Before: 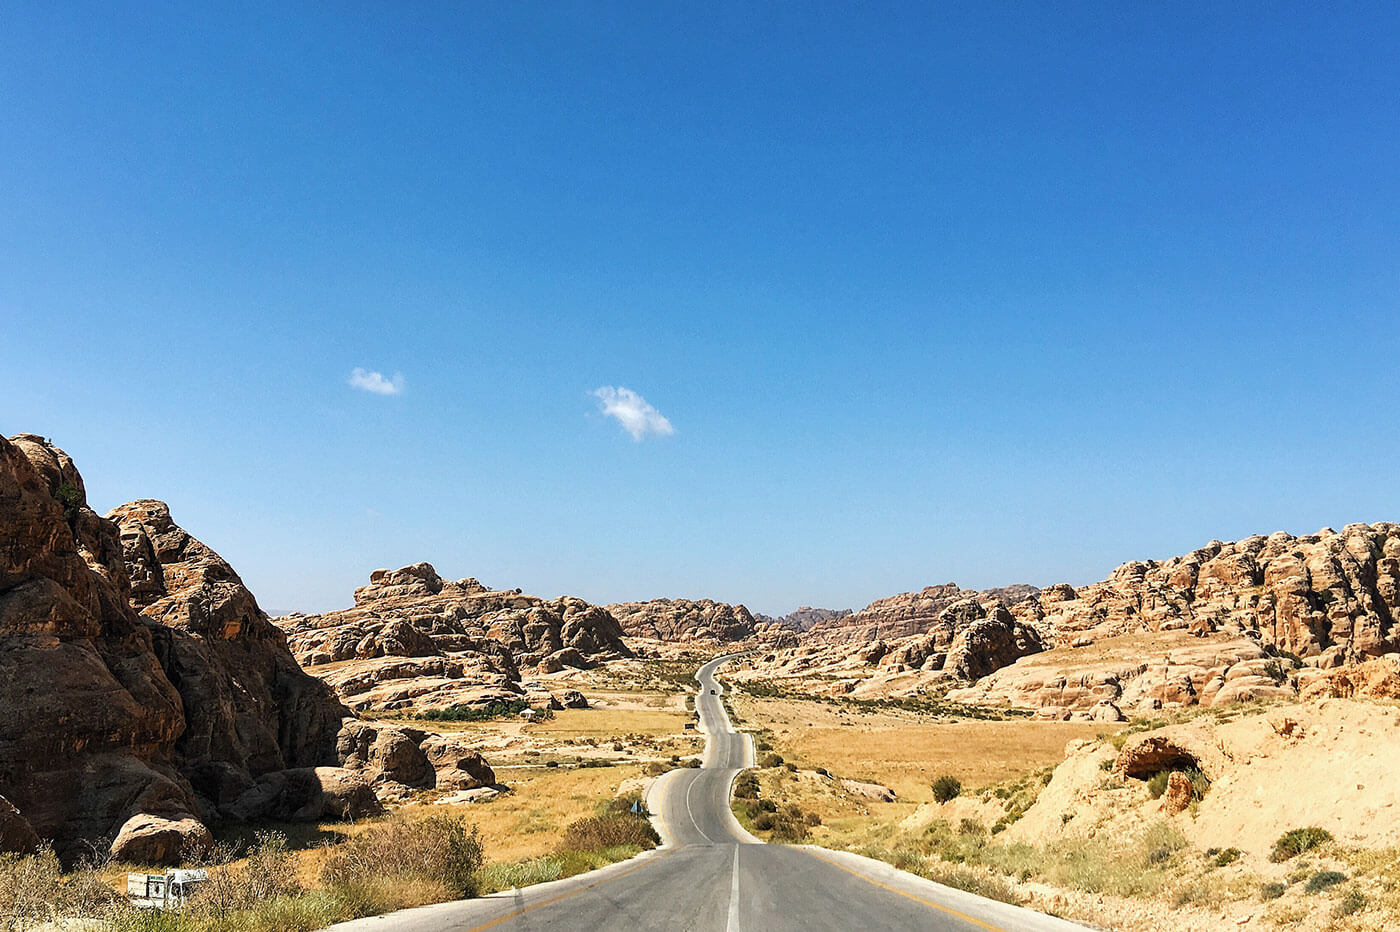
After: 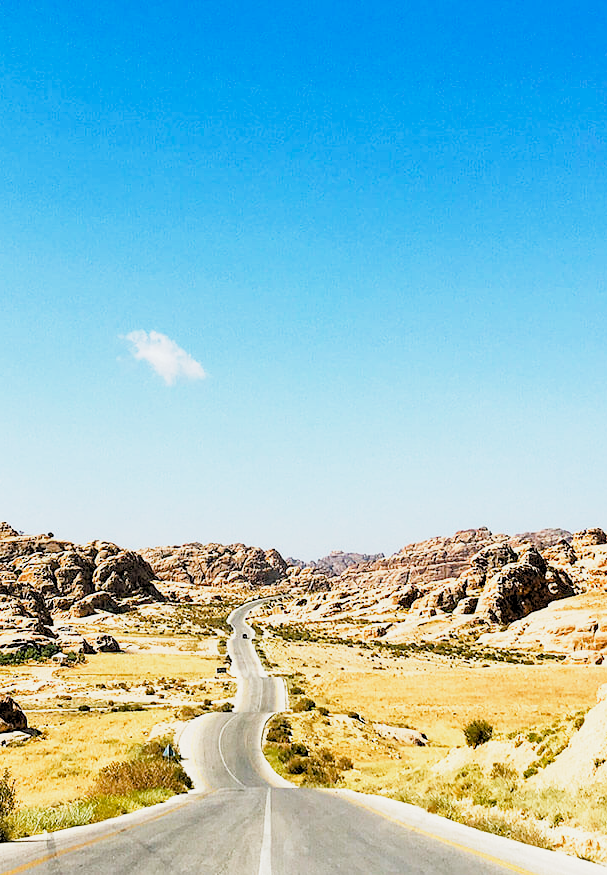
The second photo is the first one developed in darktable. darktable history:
color balance rgb: perceptual saturation grading › global saturation 20%, perceptual saturation grading › highlights -25%, perceptual saturation grading › shadows 50%
crop: left 33.452%, top 6.025%, right 23.155%
base curve: curves: ch0 [(0, 0) (0.088, 0.125) (0.176, 0.251) (0.354, 0.501) (0.613, 0.749) (1, 0.877)], preserve colors none
rgb levels: levels [[0.013, 0.434, 0.89], [0, 0.5, 1], [0, 0.5, 1]]
